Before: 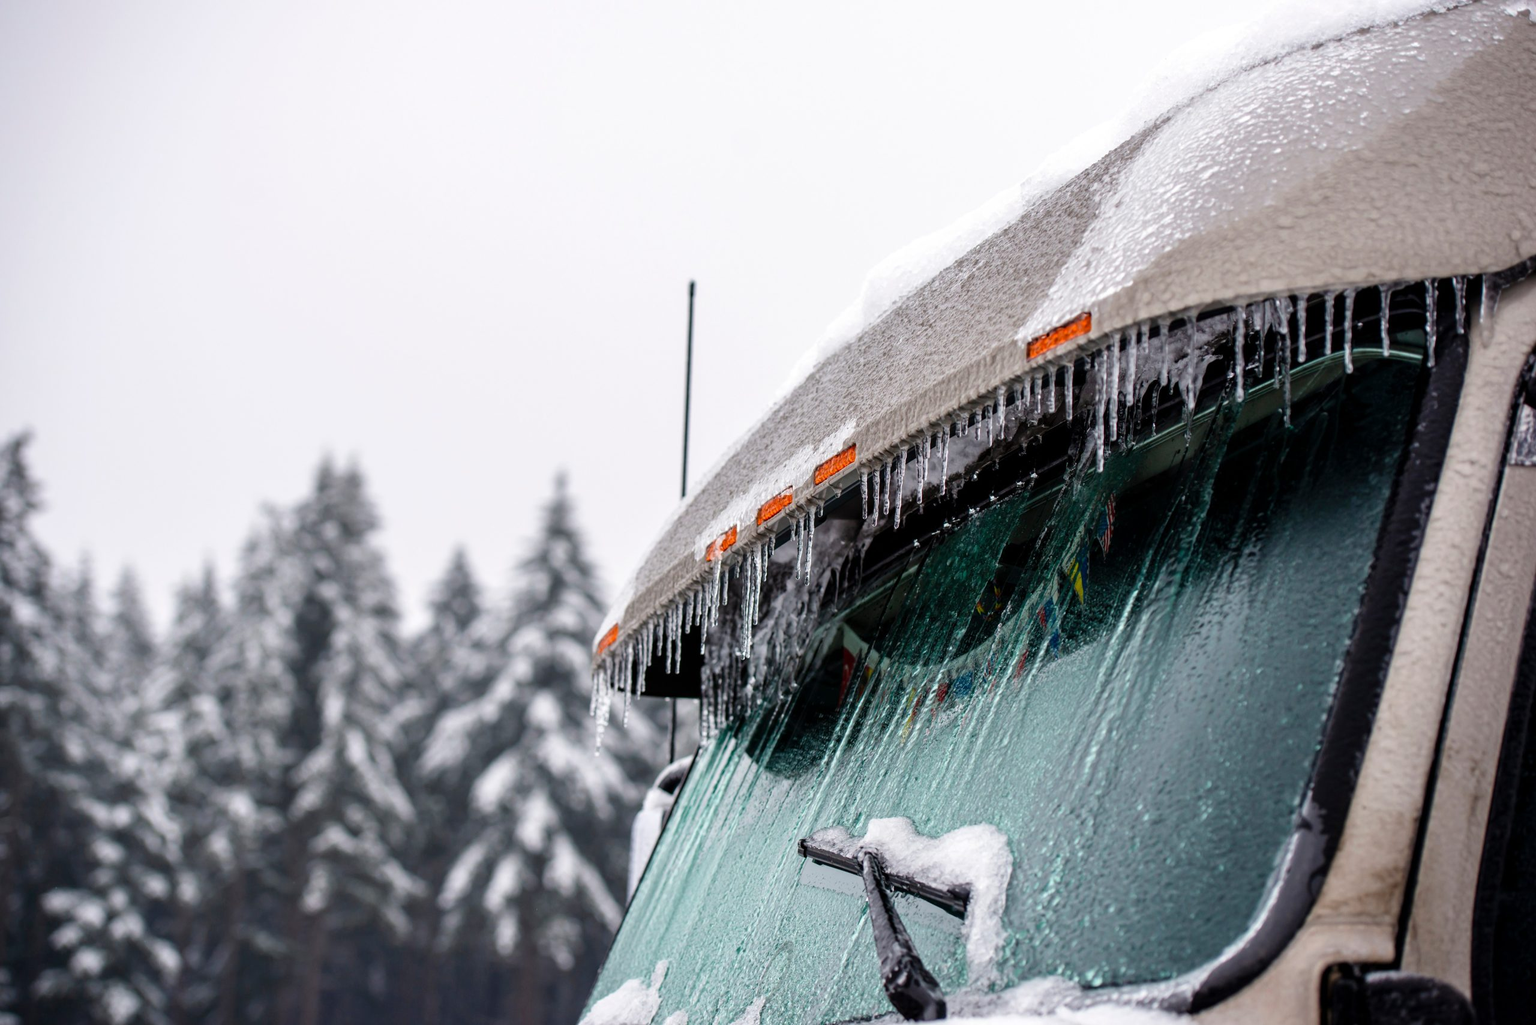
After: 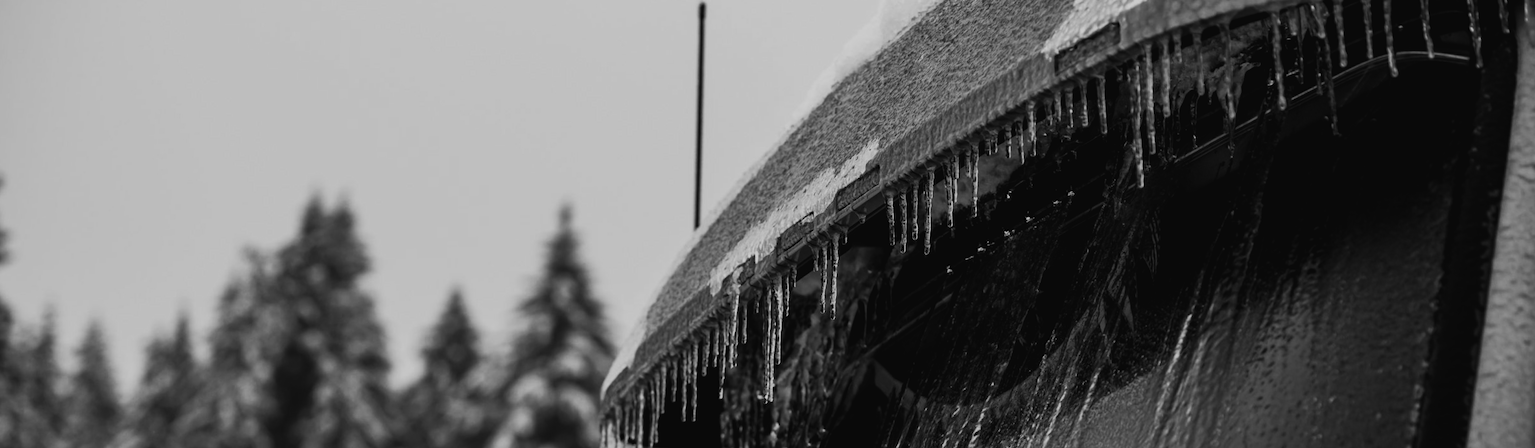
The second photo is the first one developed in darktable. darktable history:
crop and rotate: top 23.84%, bottom 34.294%
color balance rgb: perceptual saturation grading › global saturation 20%, perceptual saturation grading › highlights -25%, perceptual saturation grading › shadows 25%
contrast brightness saturation: contrast -0.03, brightness -0.59, saturation -1
monochrome: a 26.22, b 42.67, size 0.8
tone curve: curves: ch0 [(0, 0.026) (0.181, 0.223) (0.405, 0.46) (0.456, 0.528) (0.634, 0.728) (0.877, 0.89) (0.984, 0.935)]; ch1 [(0, 0) (0.443, 0.43) (0.492, 0.488) (0.566, 0.579) (0.595, 0.625) (0.65, 0.657) (0.696, 0.725) (1, 1)]; ch2 [(0, 0) (0.33, 0.301) (0.421, 0.443) (0.447, 0.489) (0.495, 0.494) (0.537, 0.57) (0.586, 0.591) (0.663, 0.686) (1, 1)], color space Lab, independent channels, preserve colors none
exposure: exposure -0.153 EV, compensate highlight preservation false
rotate and perspective: rotation -1.68°, lens shift (vertical) -0.146, crop left 0.049, crop right 0.912, crop top 0.032, crop bottom 0.96
